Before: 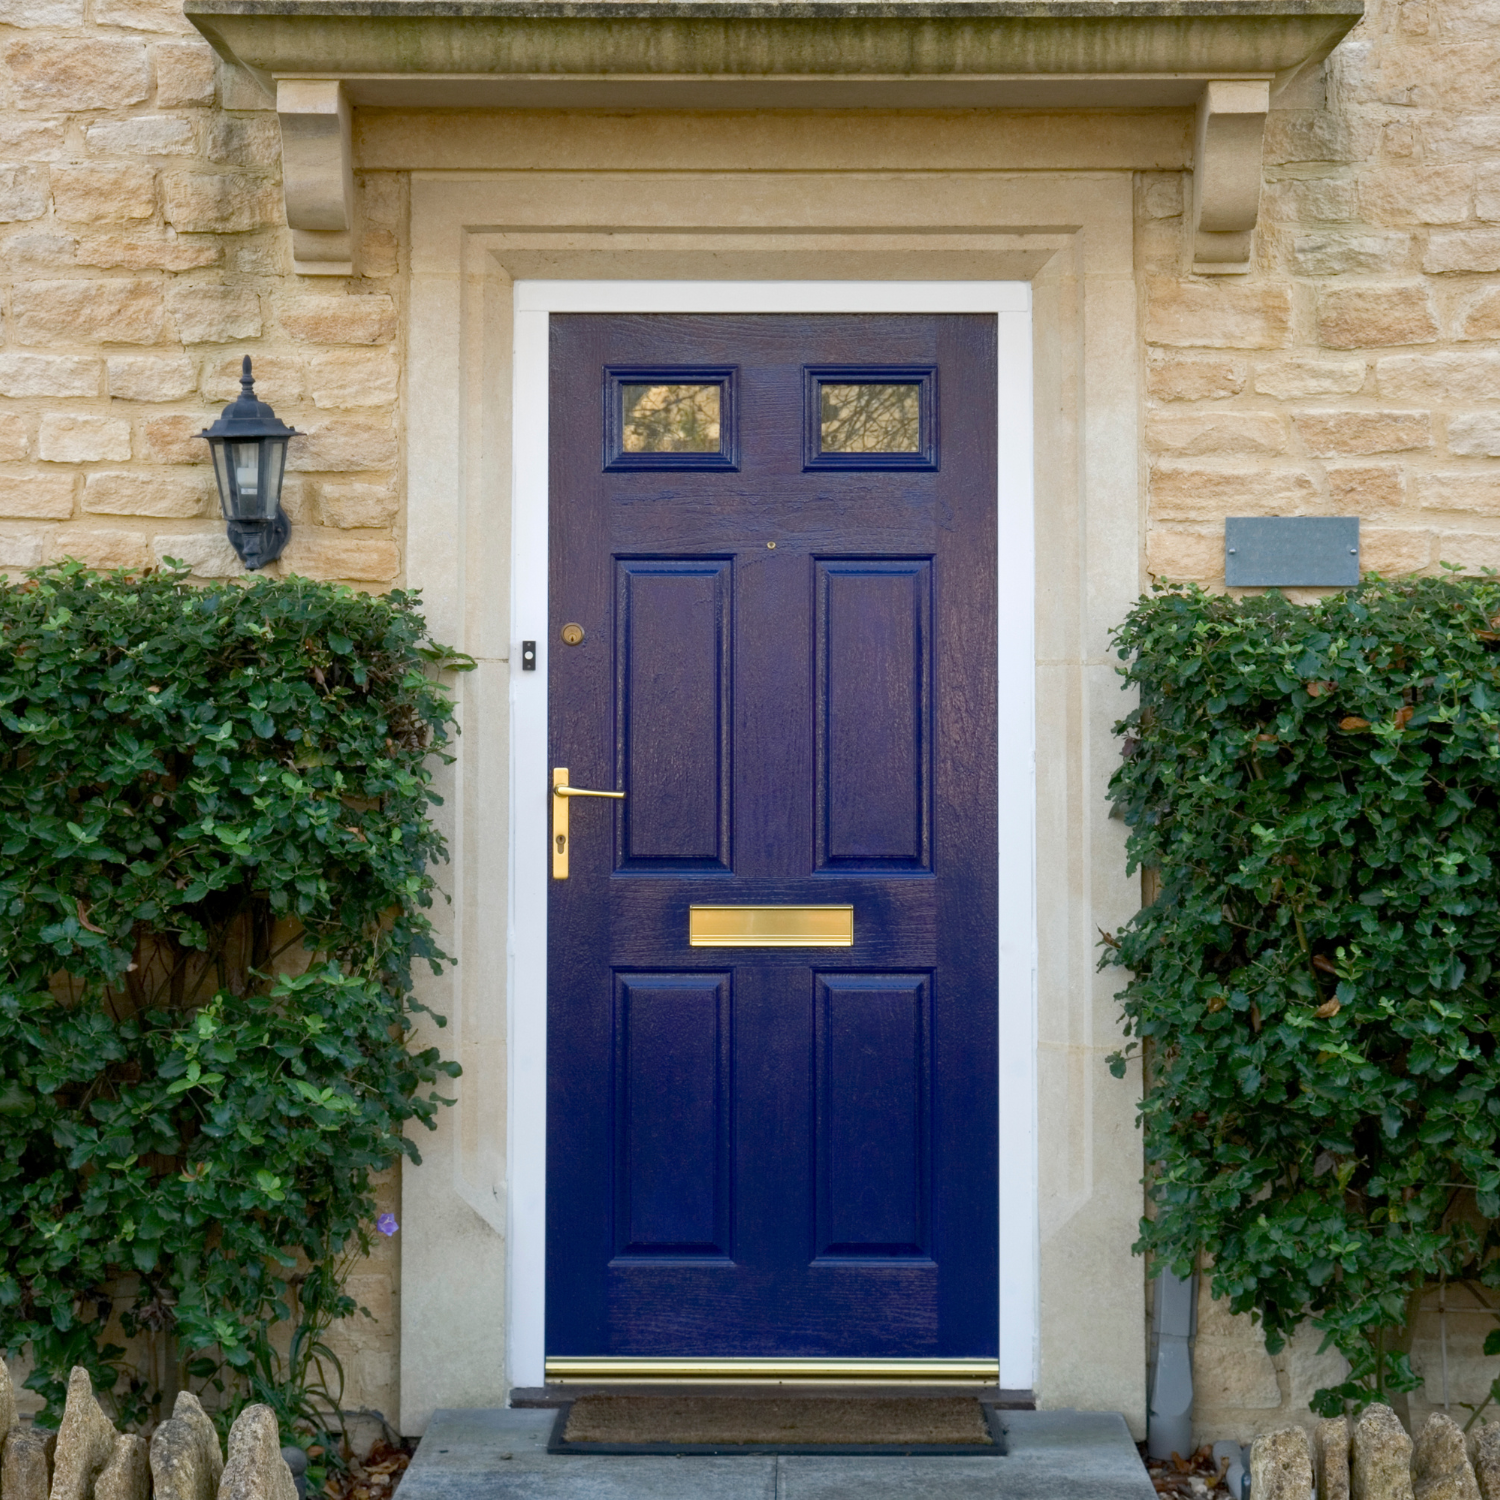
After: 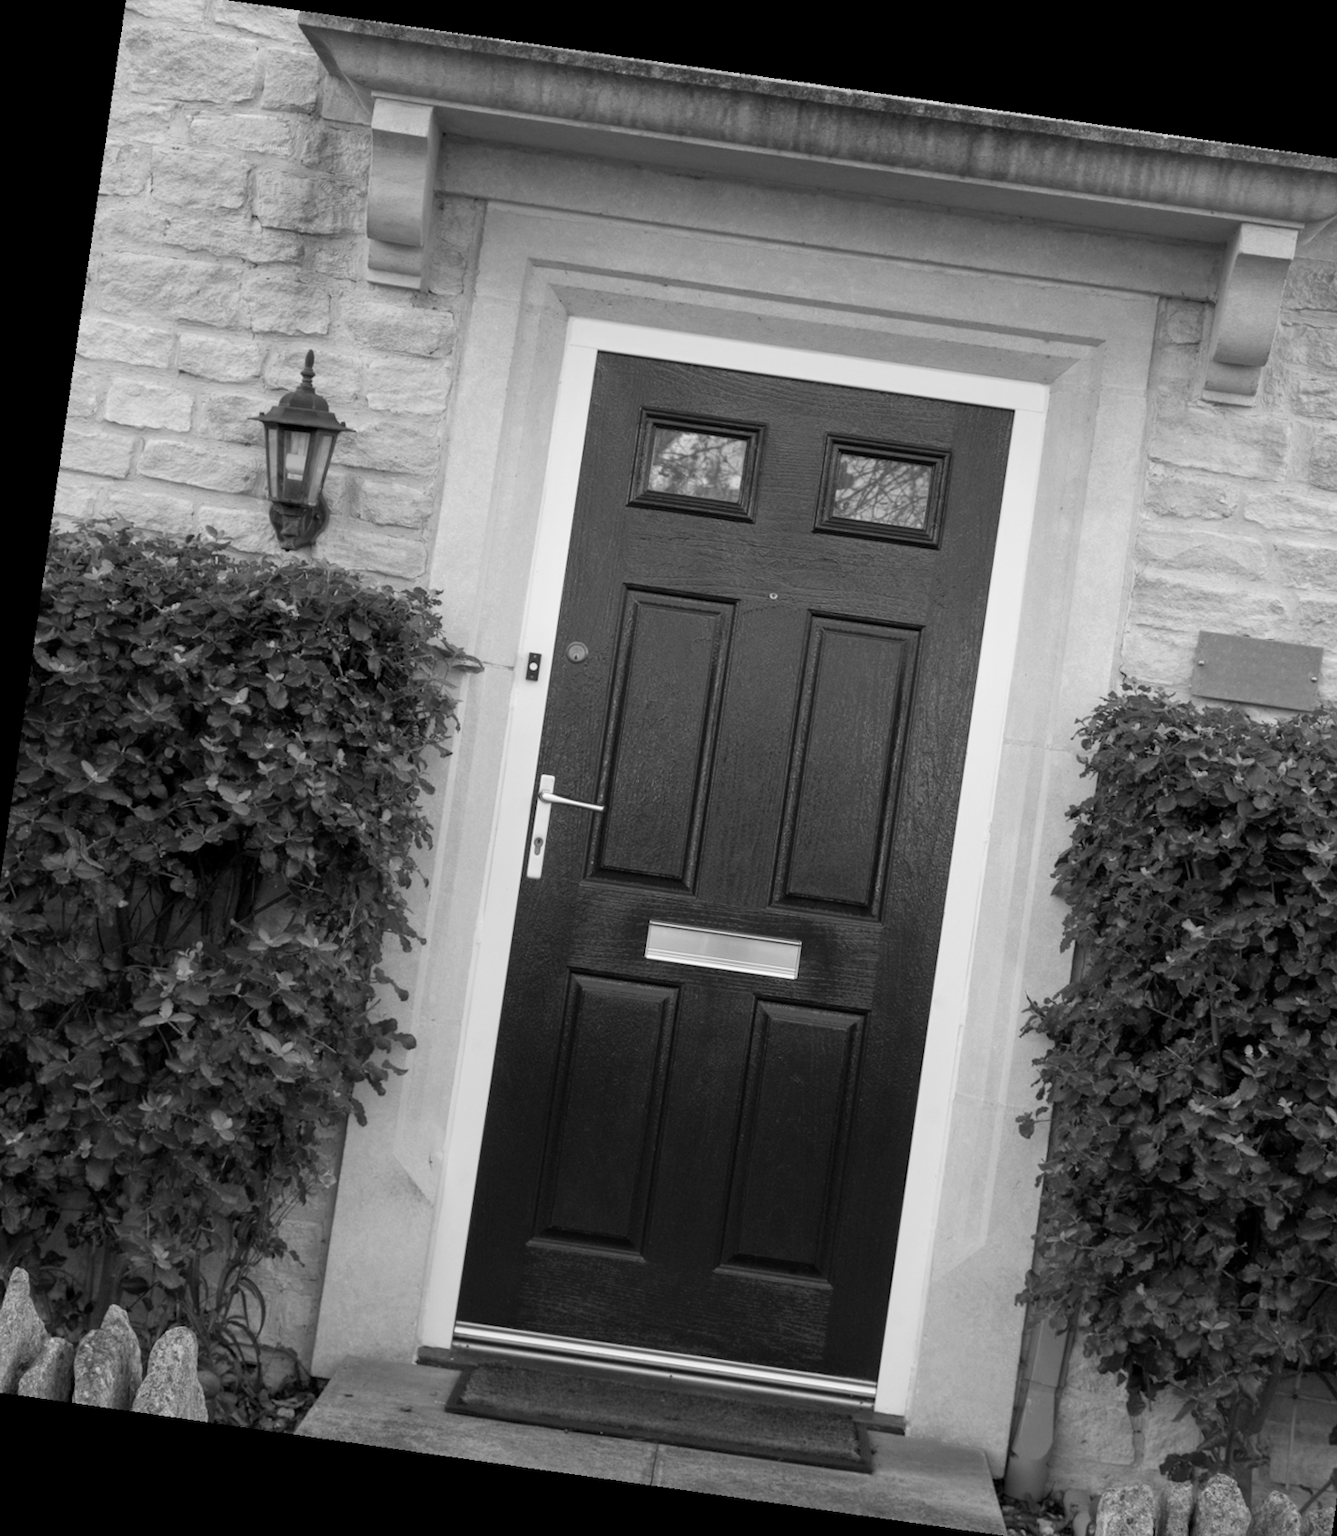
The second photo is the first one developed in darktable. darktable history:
rotate and perspective: rotation 9.12°, automatic cropping off
contrast brightness saturation: contrast 0.08, saturation 0.2
crop and rotate: angle 1°, left 4.281%, top 0.642%, right 11.383%, bottom 2.486%
monochrome: a 32, b 64, size 2.3
